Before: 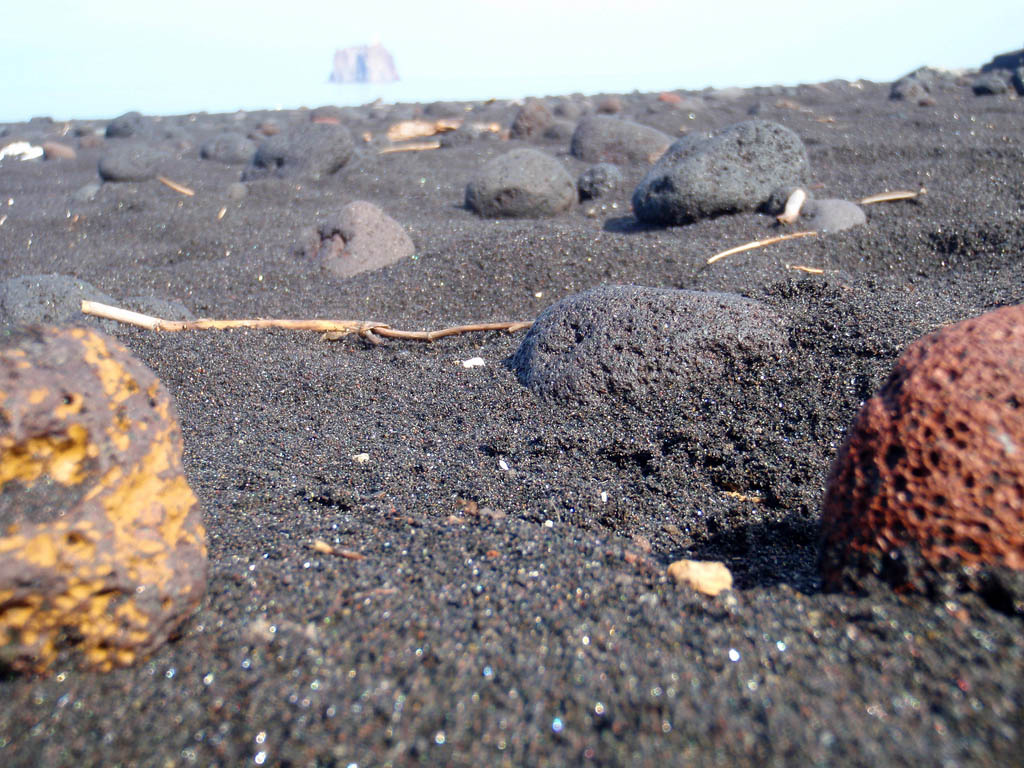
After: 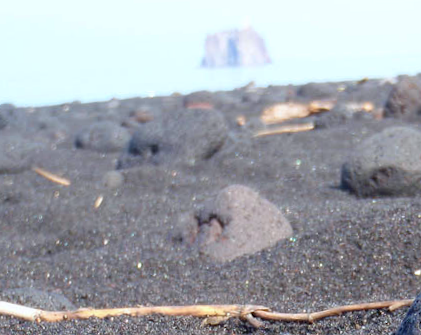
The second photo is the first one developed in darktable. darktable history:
crop and rotate: left 10.817%, top 0.062%, right 47.194%, bottom 53.626%
white balance: red 0.982, blue 1.018
rotate and perspective: rotation -2°, crop left 0.022, crop right 0.978, crop top 0.049, crop bottom 0.951
